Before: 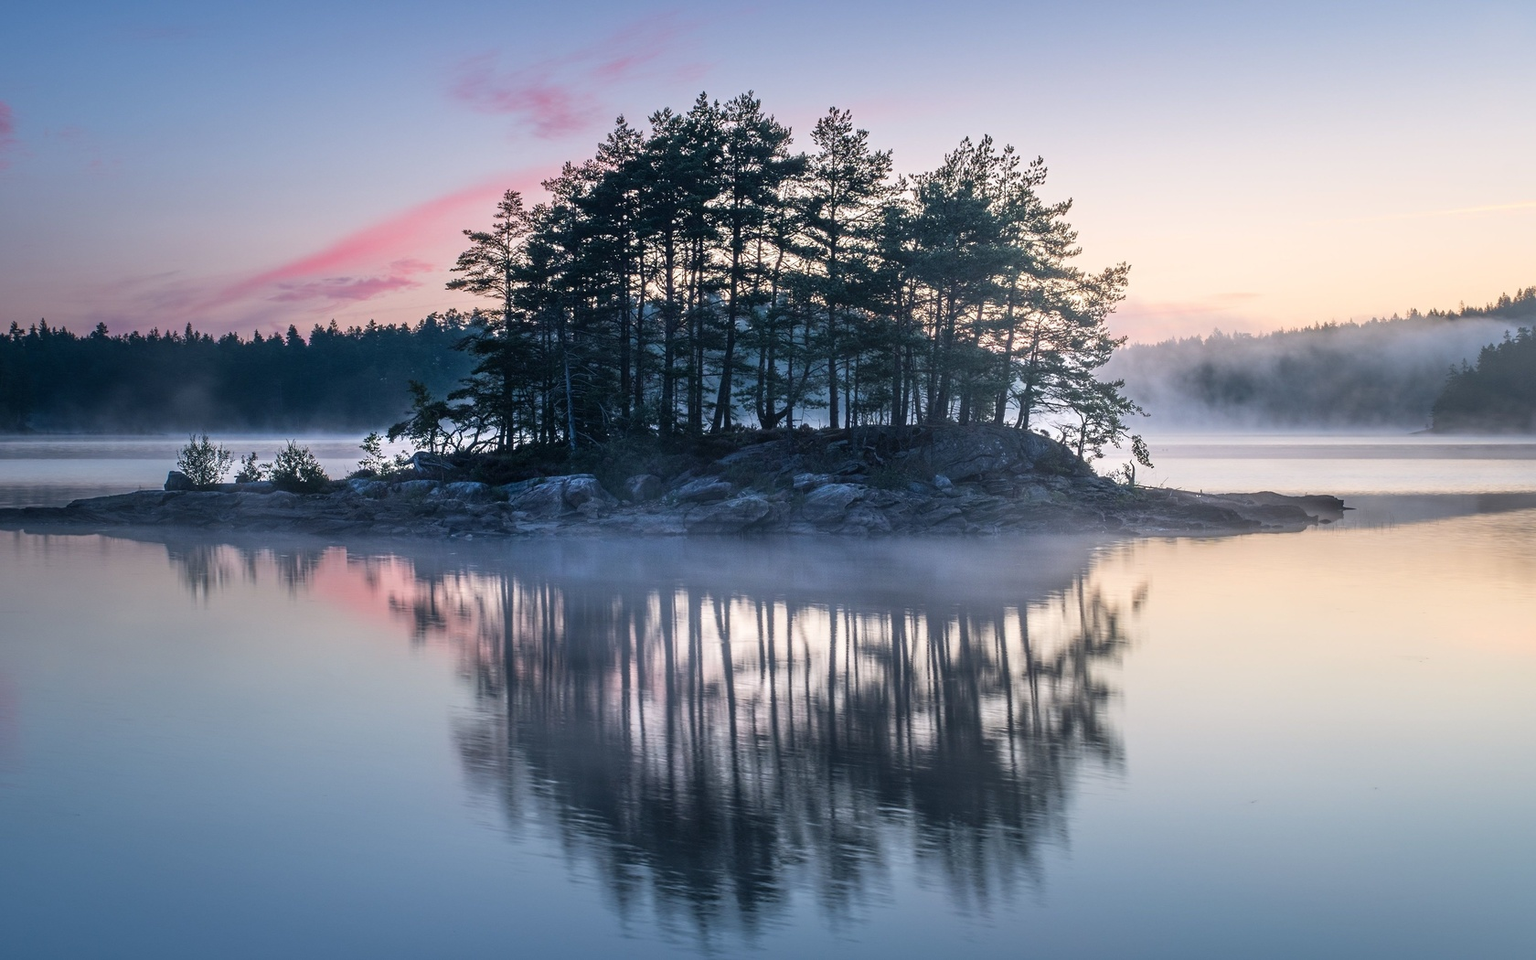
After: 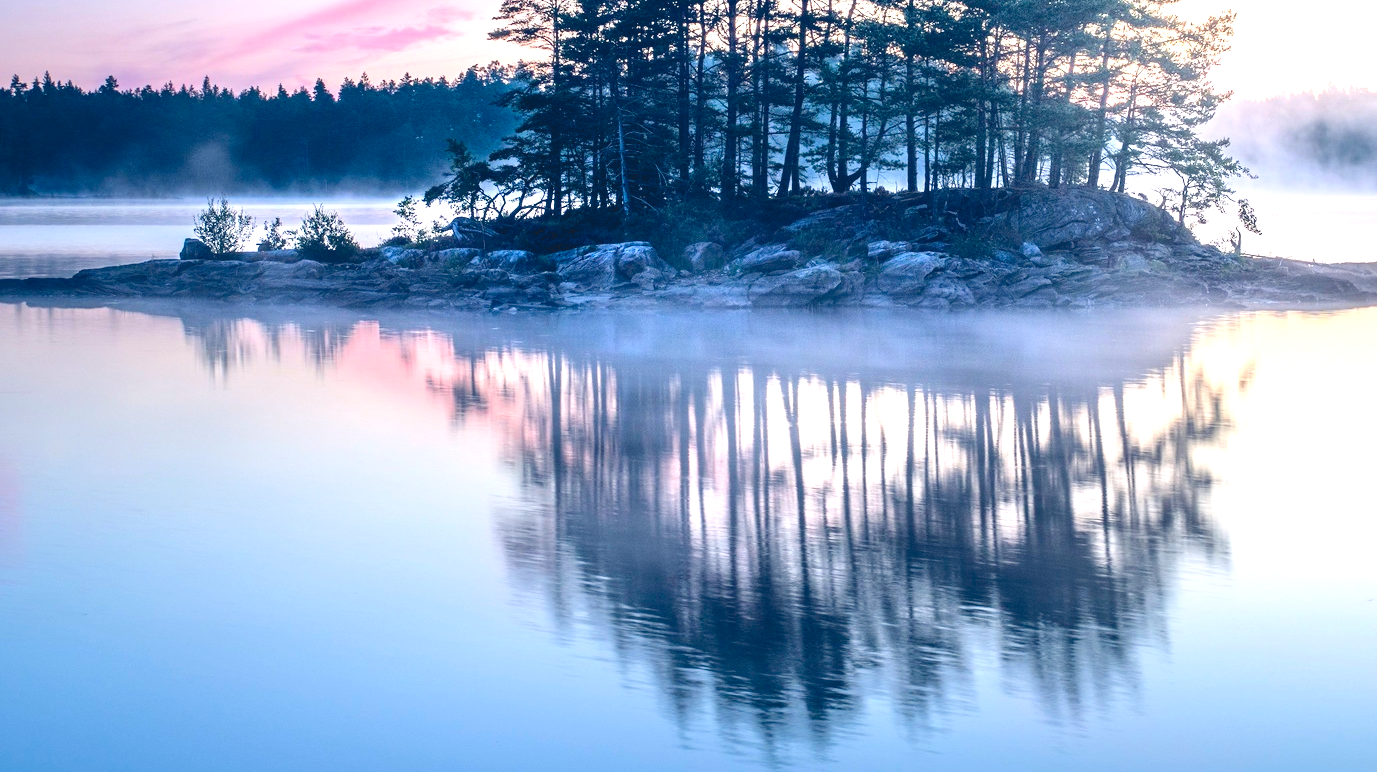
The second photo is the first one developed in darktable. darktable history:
exposure: exposure 0.429 EV, compensate highlight preservation false
tone curve: curves: ch0 [(0, 0) (0.003, 0.112) (0.011, 0.115) (0.025, 0.111) (0.044, 0.114) (0.069, 0.126) (0.1, 0.144) (0.136, 0.164) (0.177, 0.196) (0.224, 0.249) (0.277, 0.316) (0.335, 0.401) (0.399, 0.487) (0.468, 0.571) (0.543, 0.647) (0.623, 0.728) (0.709, 0.795) (0.801, 0.866) (0.898, 0.933) (1, 1)], color space Lab, independent channels, preserve colors none
crop: top 26.47%, right 18.02%
color balance rgb: highlights gain › chroma 0.581%, highlights gain › hue 56.8°, global offset › chroma 0.244%, global offset › hue 258.13°, linear chroma grading › global chroma 9.703%, perceptual saturation grading › global saturation 20%, perceptual saturation grading › highlights -25.738%, perceptual saturation grading › shadows 24.441%, perceptual brilliance grading › global brilliance 17.976%
local contrast: mode bilateral grid, contrast 15, coarseness 36, detail 105%, midtone range 0.2
